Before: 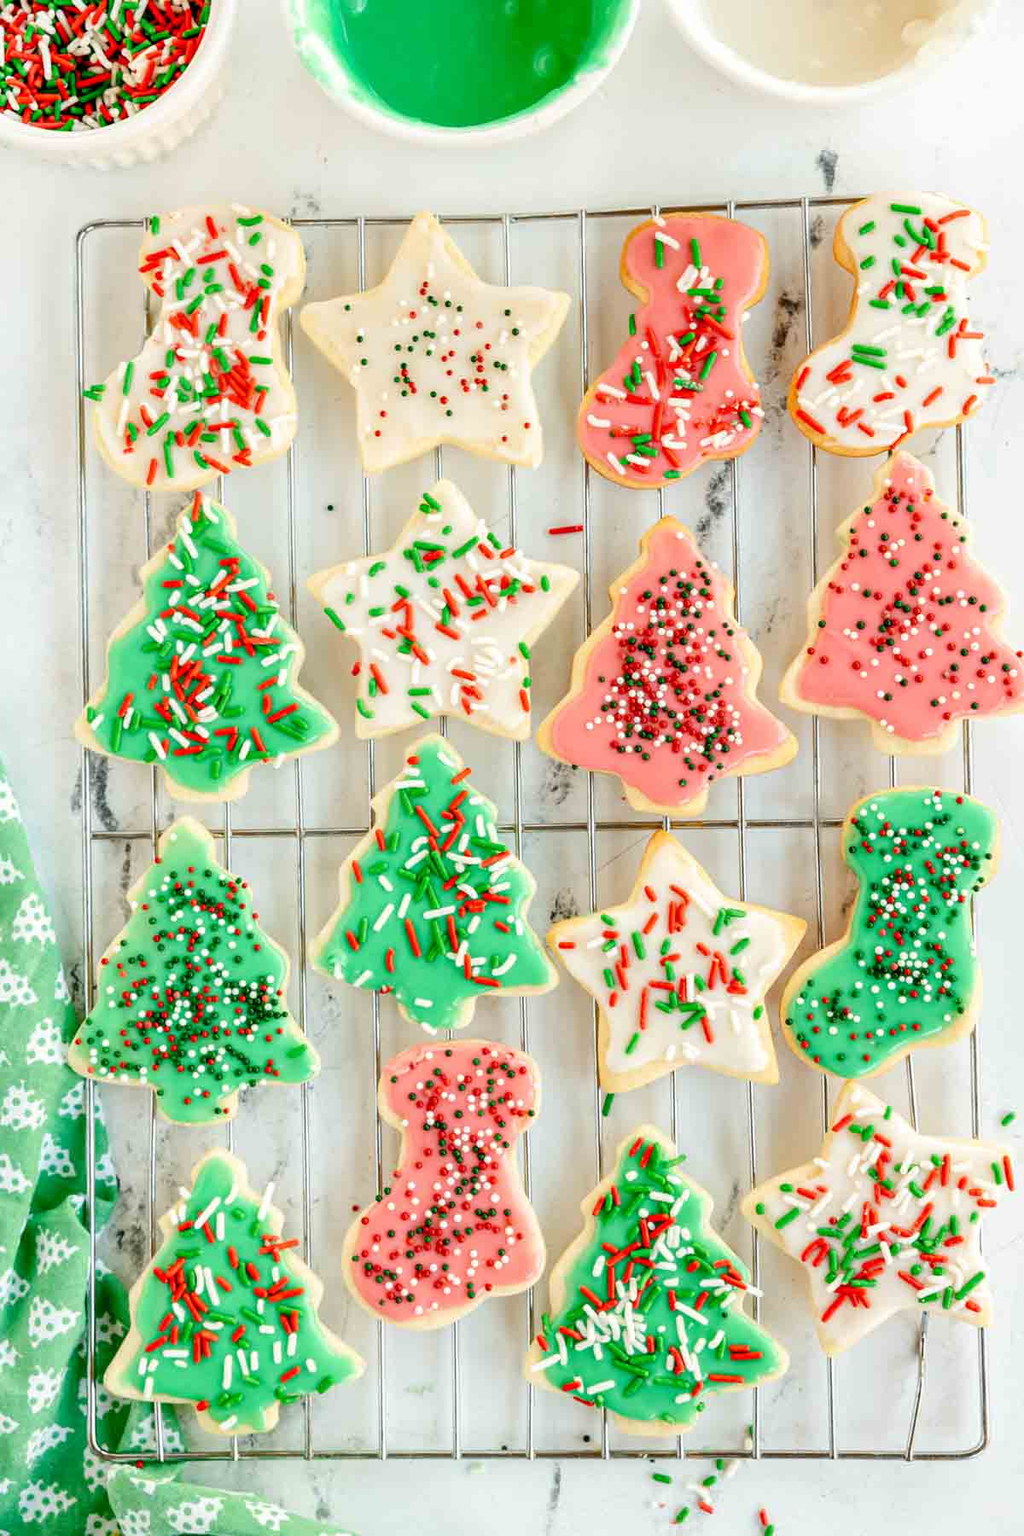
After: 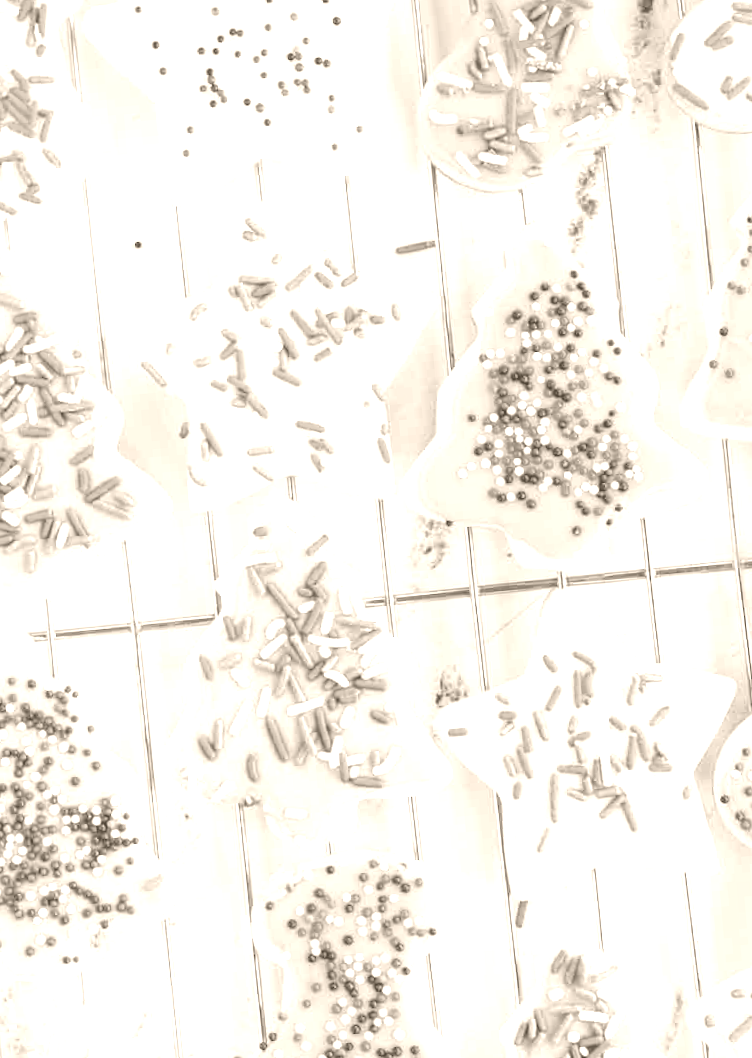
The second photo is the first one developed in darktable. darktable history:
rotate and perspective: rotation -4.86°, automatic cropping off
crop and rotate: left 22.13%, top 22.054%, right 22.026%, bottom 22.102%
exposure: exposure -0.041 EV, compensate highlight preservation false
colorize: hue 34.49°, saturation 35.33%, source mix 100%, version 1
